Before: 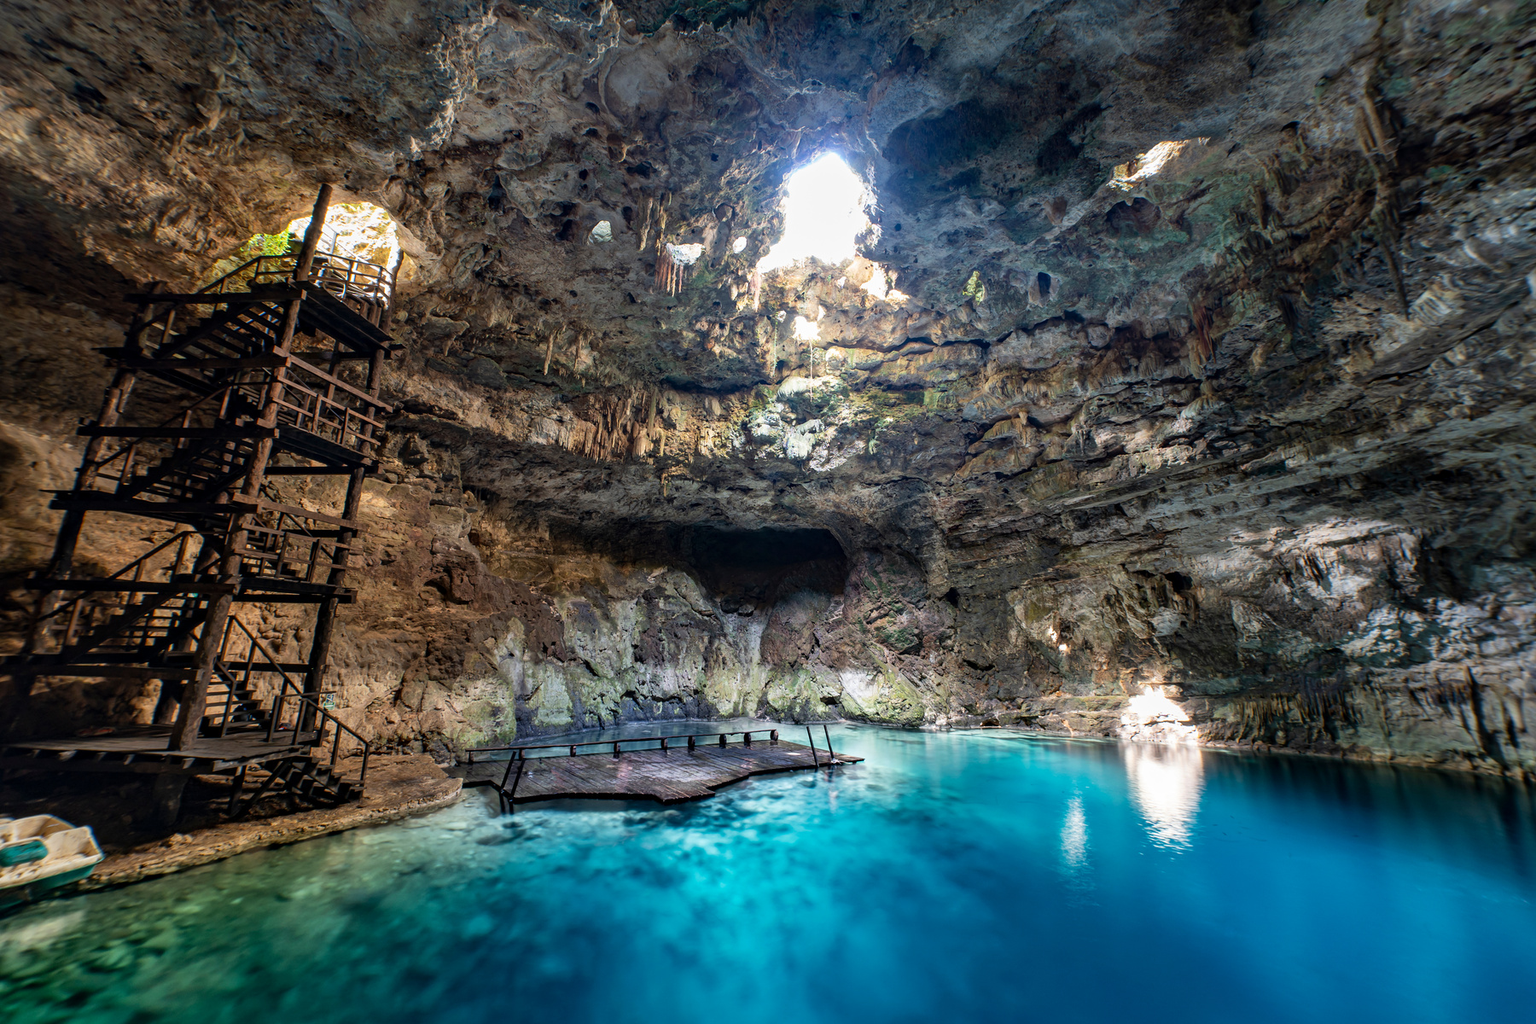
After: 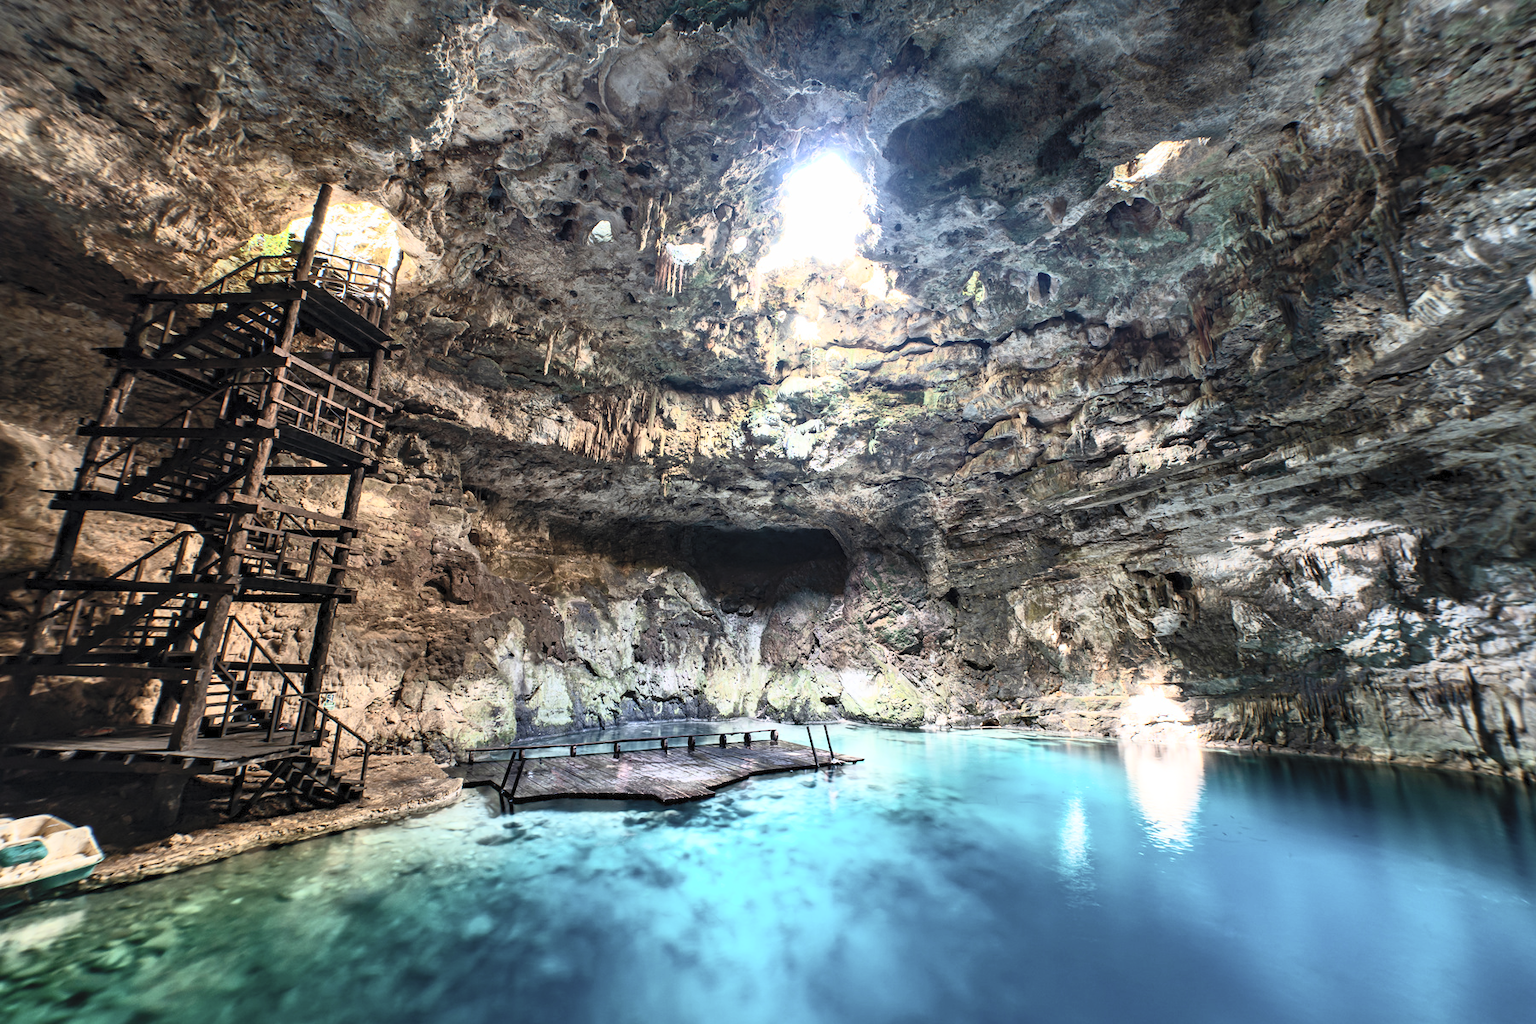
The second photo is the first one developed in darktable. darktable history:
exposure: compensate exposure bias true, compensate highlight preservation false
contrast brightness saturation: contrast 0.43, brightness 0.56, saturation -0.19
